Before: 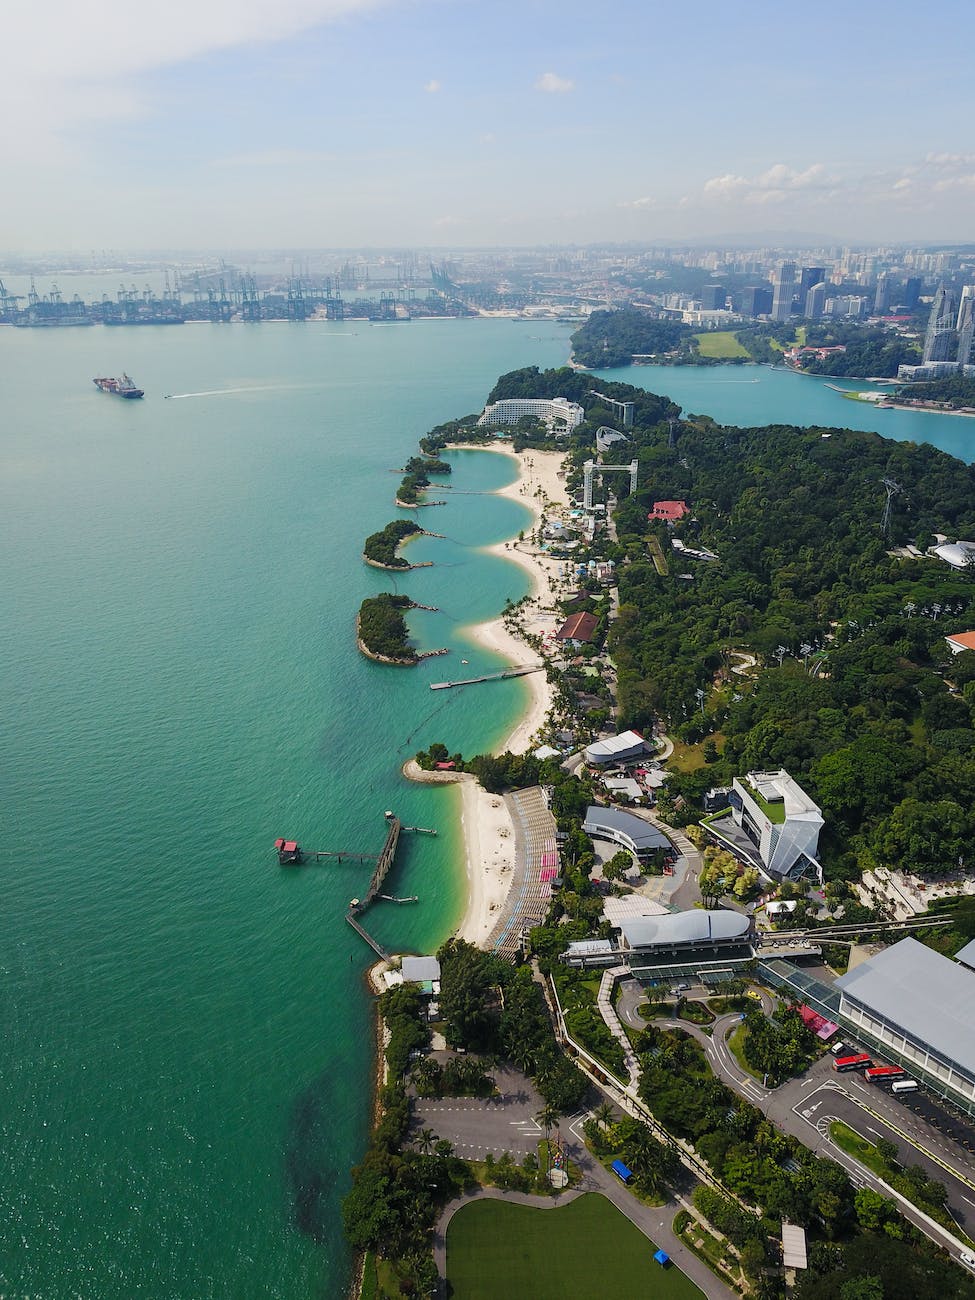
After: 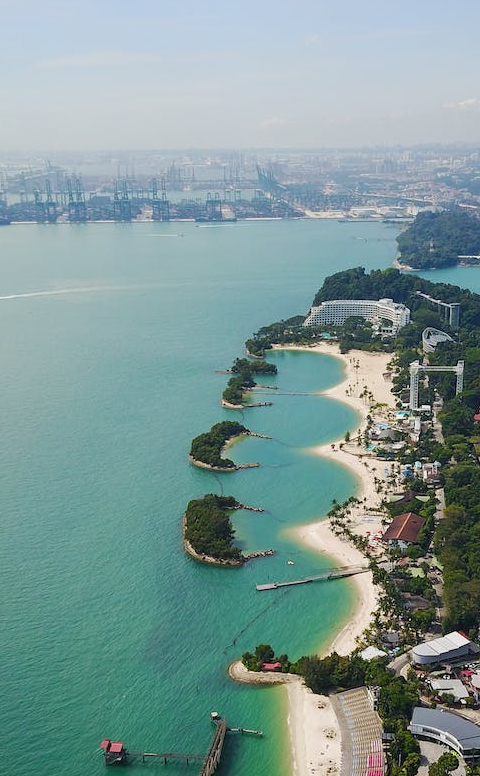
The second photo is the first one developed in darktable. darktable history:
crop: left 17.944%, top 7.684%, right 32.809%, bottom 32.59%
